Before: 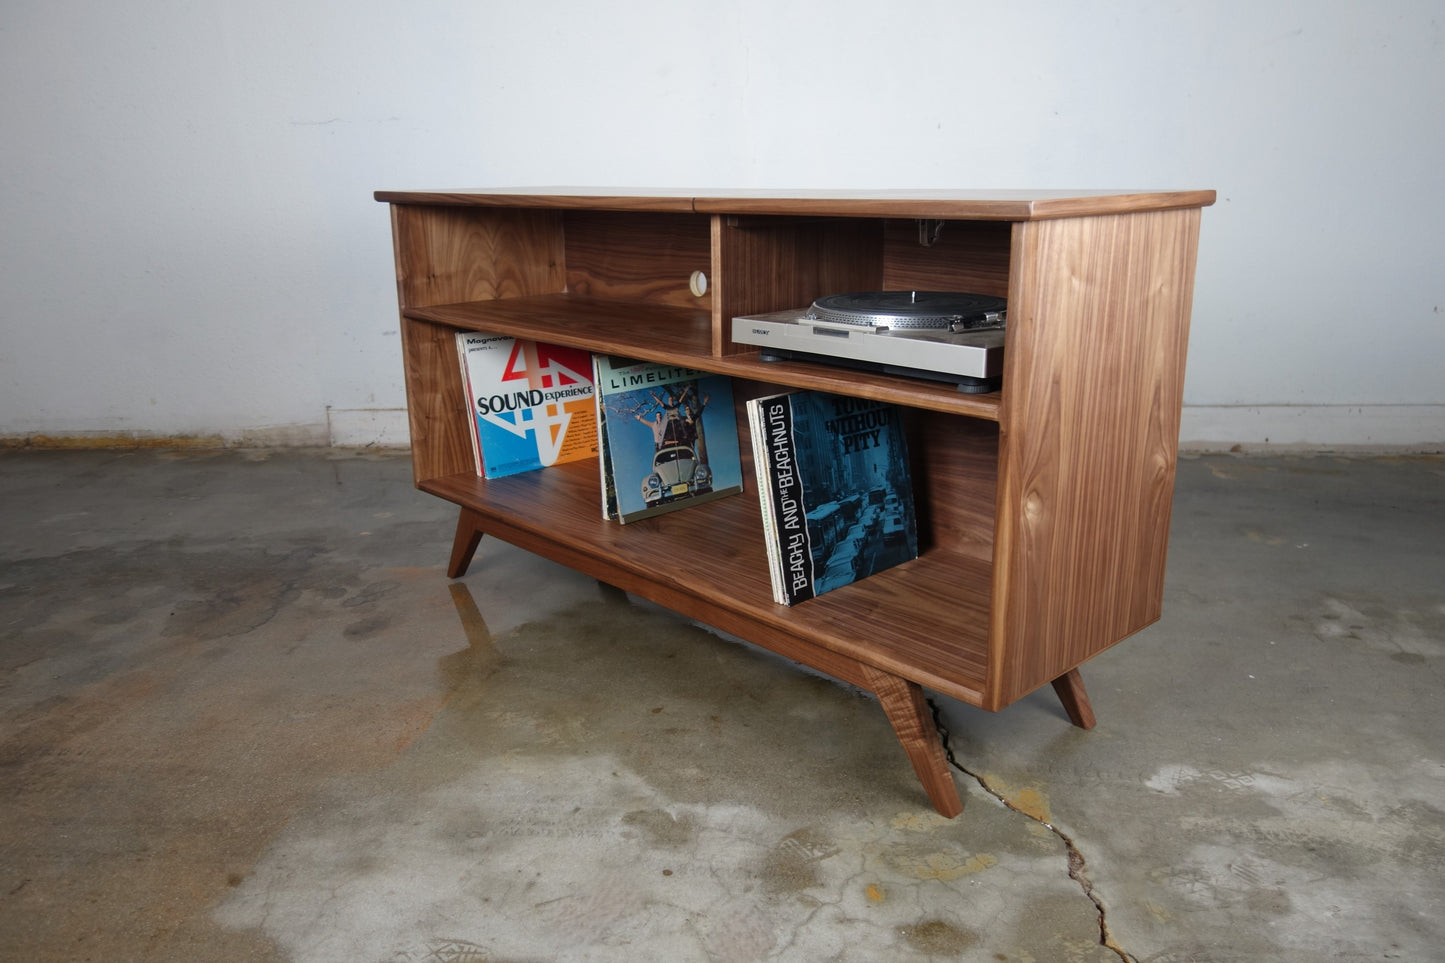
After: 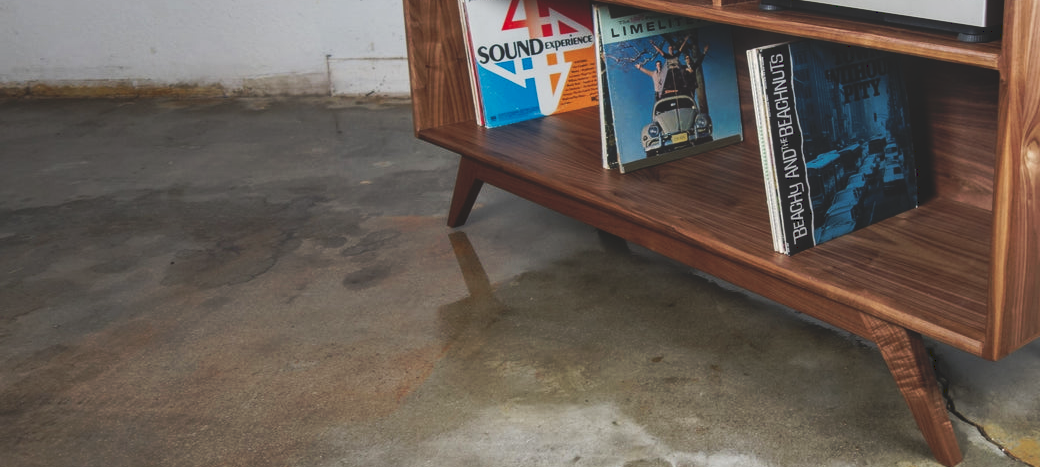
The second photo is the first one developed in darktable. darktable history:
tone curve: curves: ch0 [(0, 0) (0.003, 0.156) (0.011, 0.156) (0.025, 0.157) (0.044, 0.164) (0.069, 0.172) (0.1, 0.181) (0.136, 0.191) (0.177, 0.214) (0.224, 0.245) (0.277, 0.285) (0.335, 0.333) (0.399, 0.387) (0.468, 0.471) (0.543, 0.556) (0.623, 0.648) (0.709, 0.734) (0.801, 0.809) (0.898, 0.891) (1, 1)], preserve colors none
local contrast: on, module defaults
crop: top 36.498%, right 27.964%, bottom 14.995%
